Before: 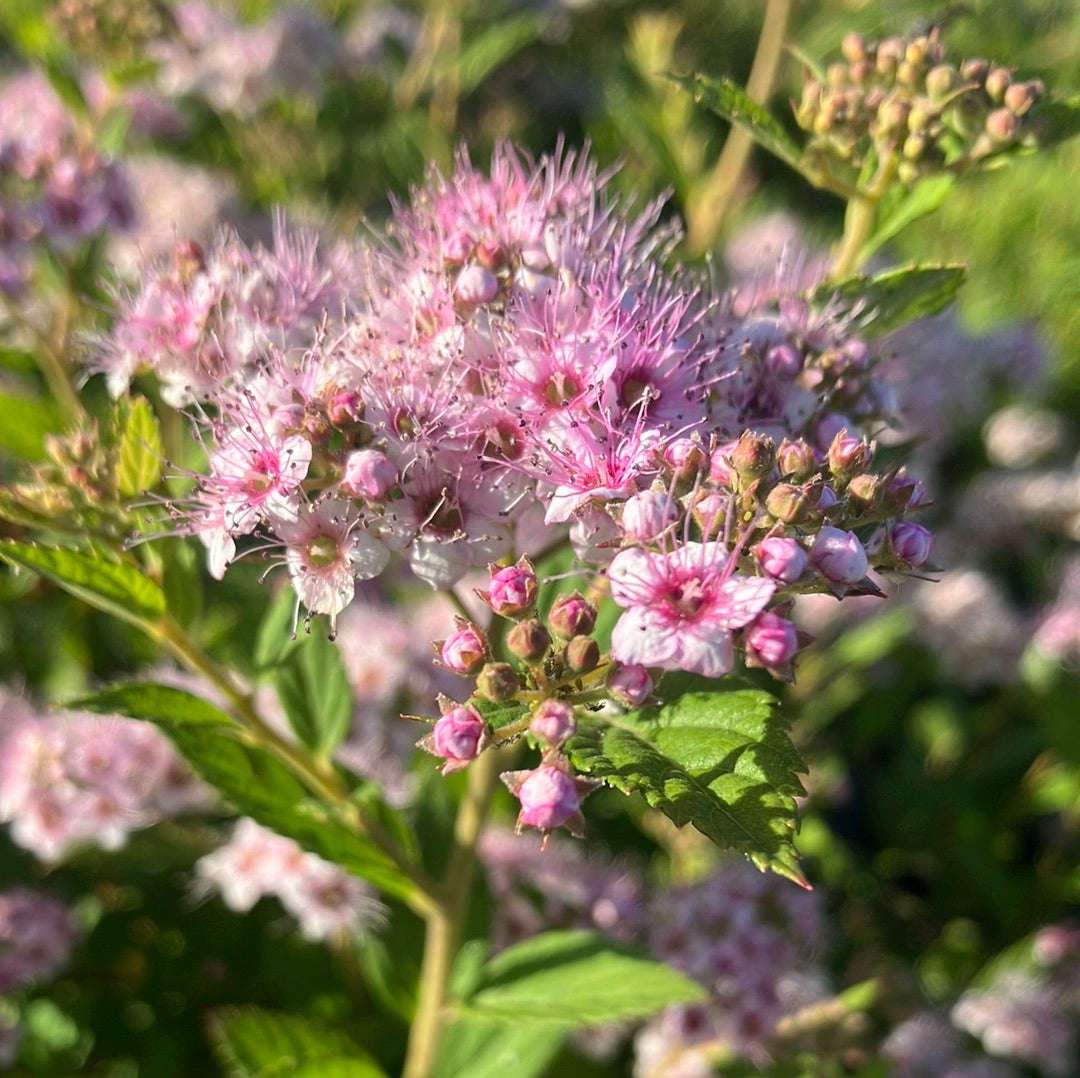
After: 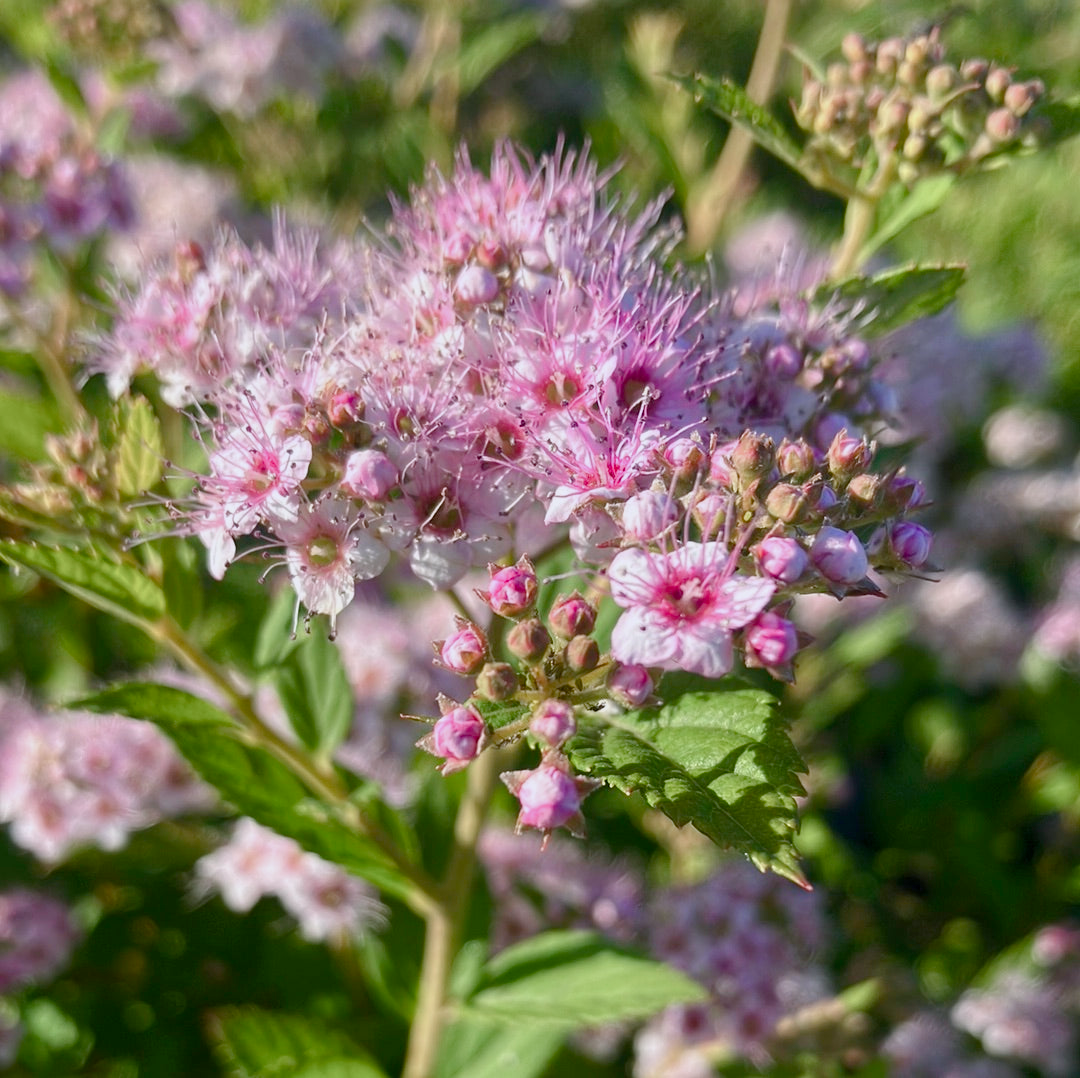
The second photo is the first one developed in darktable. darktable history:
color calibration: illuminant as shot in camera, x 0.358, y 0.373, temperature 4628.91 K
color balance rgb: shadows lift › chroma 1%, shadows lift › hue 113°, highlights gain › chroma 0.2%, highlights gain › hue 333°, perceptual saturation grading › global saturation 20%, perceptual saturation grading › highlights -50%, perceptual saturation grading › shadows 25%, contrast -10%
